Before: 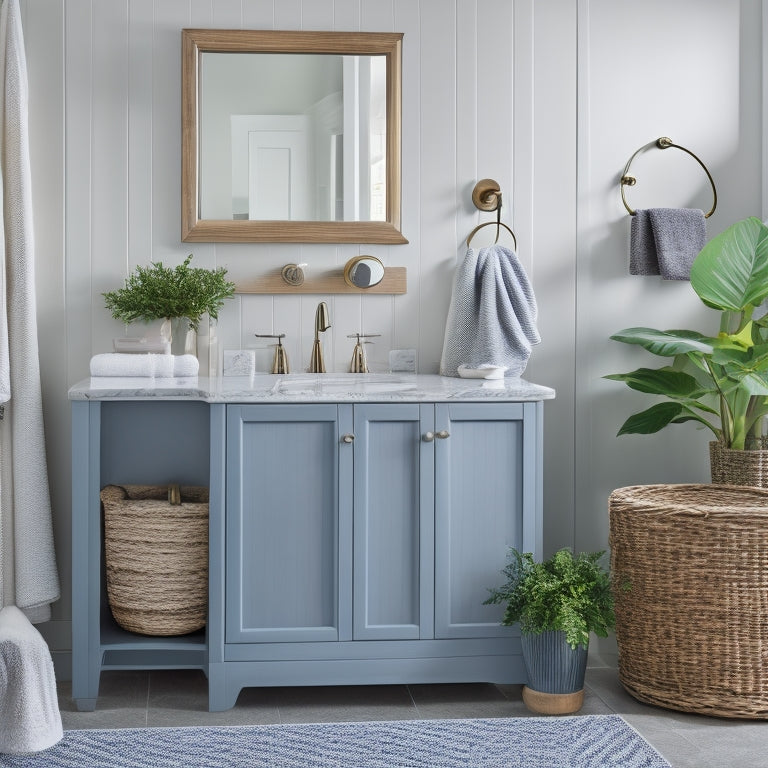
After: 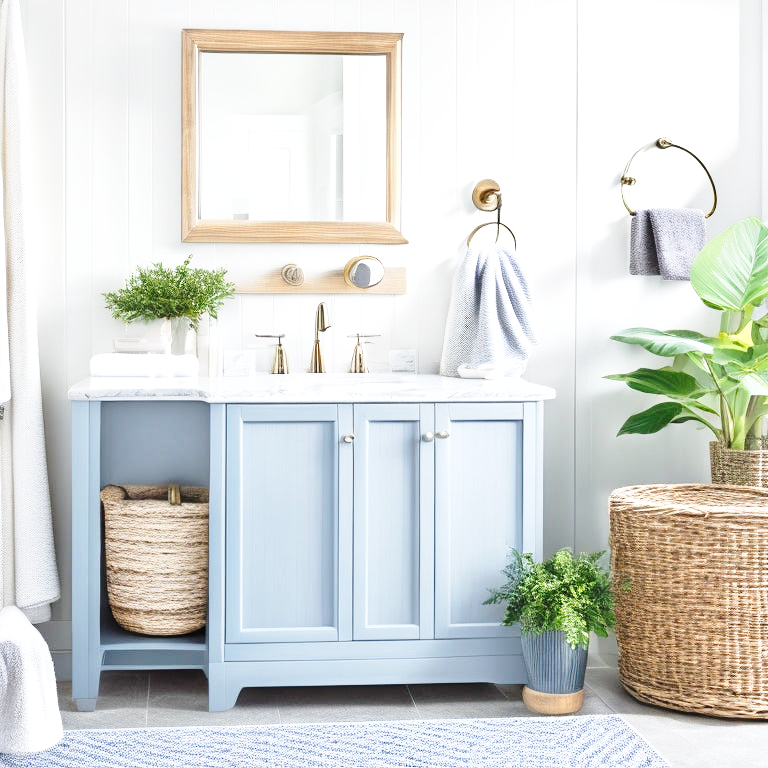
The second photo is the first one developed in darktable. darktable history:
exposure: black level correction 0, exposure 0.891 EV, compensate highlight preservation false
base curve: curves: ch0 [(0, 0) (0.028, 0.03) (0.121, 0.232) (0.46, 0.748) (0.859, 0.968) (1, 1)], preserve colors none
